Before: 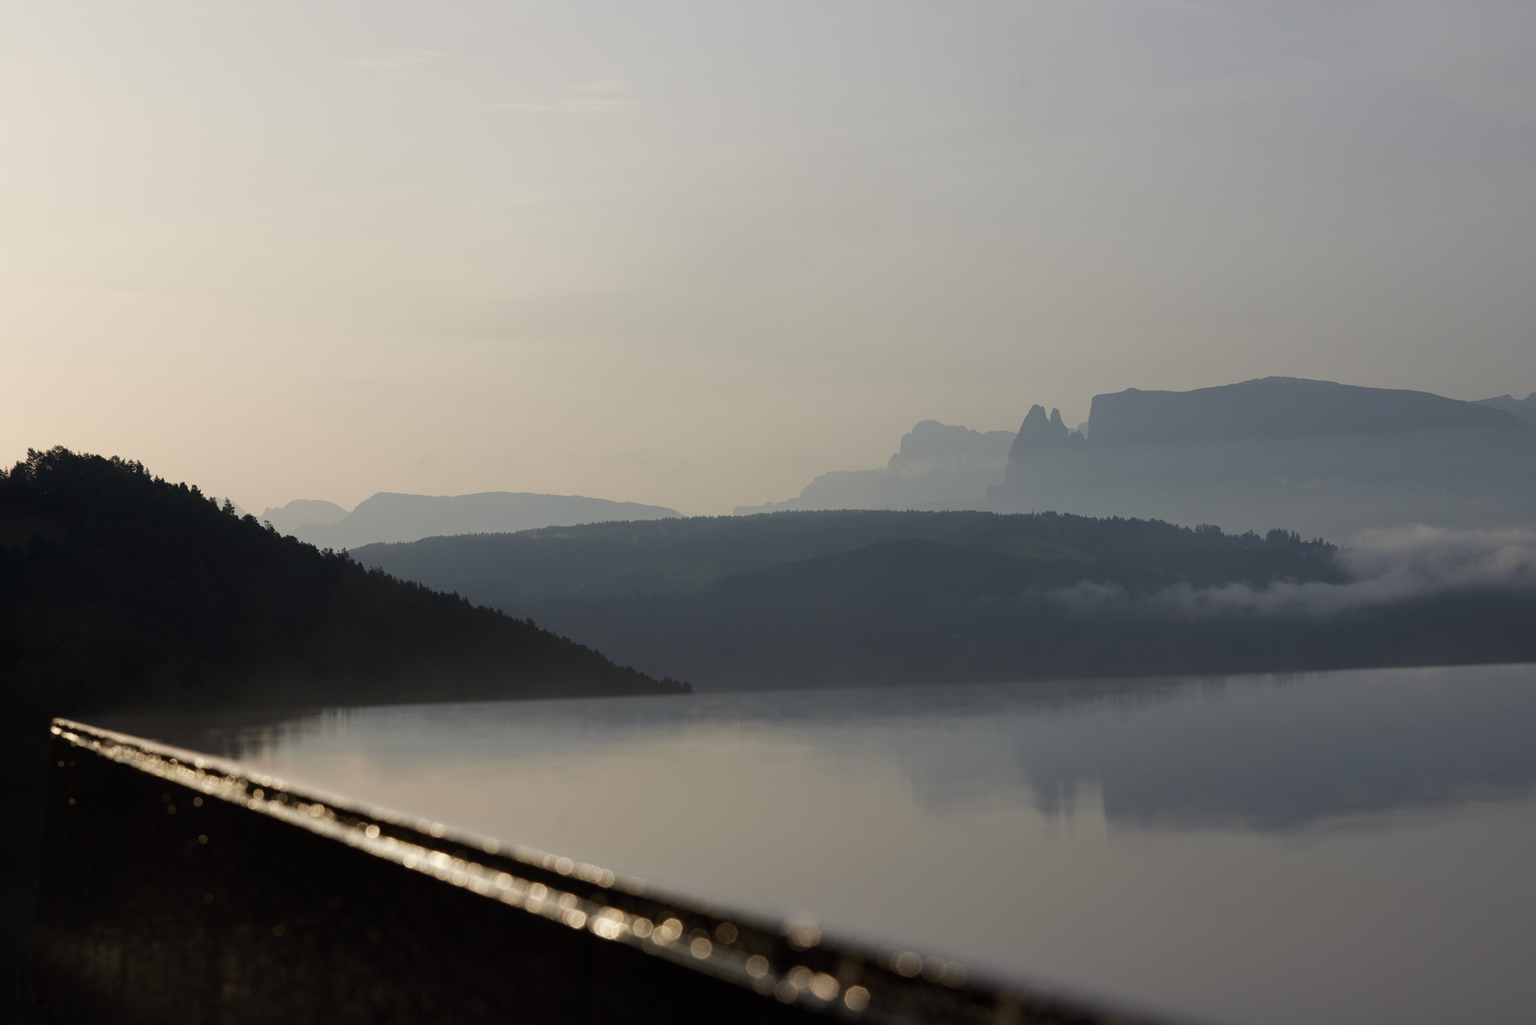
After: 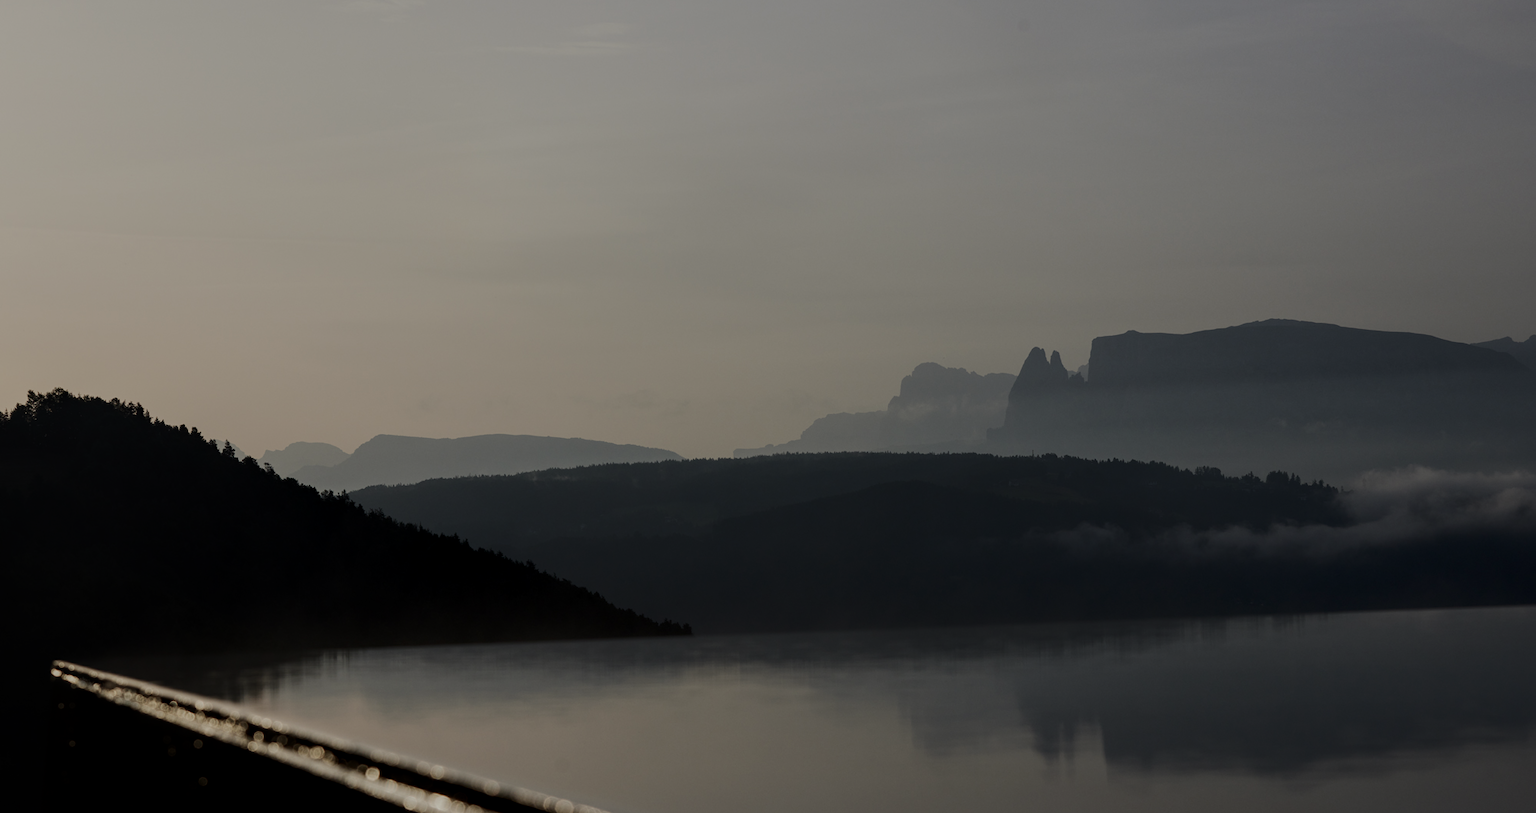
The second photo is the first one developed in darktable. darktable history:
rgb levels: preserve colors max RGB
local contrast: detail 130%
crop and rotate: top 5.667%, bottom 14.937%
rotate and perspective: crop left 0, crop top 0
base curve: curves: ch0 [(0, 0) (0.028, 0.03) (0.121, 0.232) (0.46, 0.748) (0.859, 0.968) (1, 1)]
exposure: exposure -2.002 EV, compensate highlight preservation false
